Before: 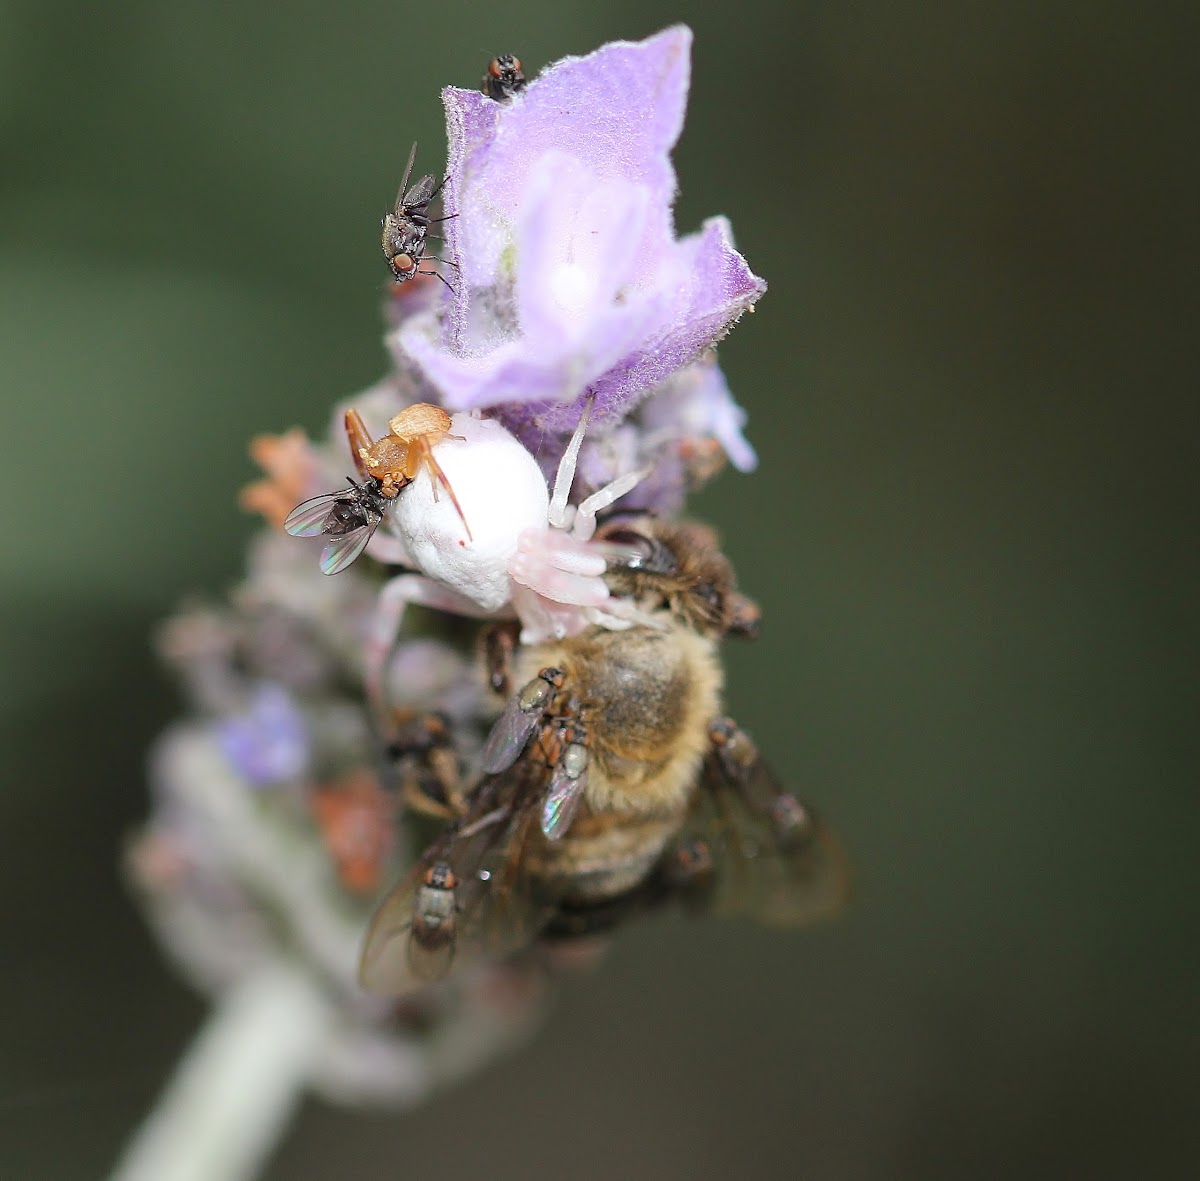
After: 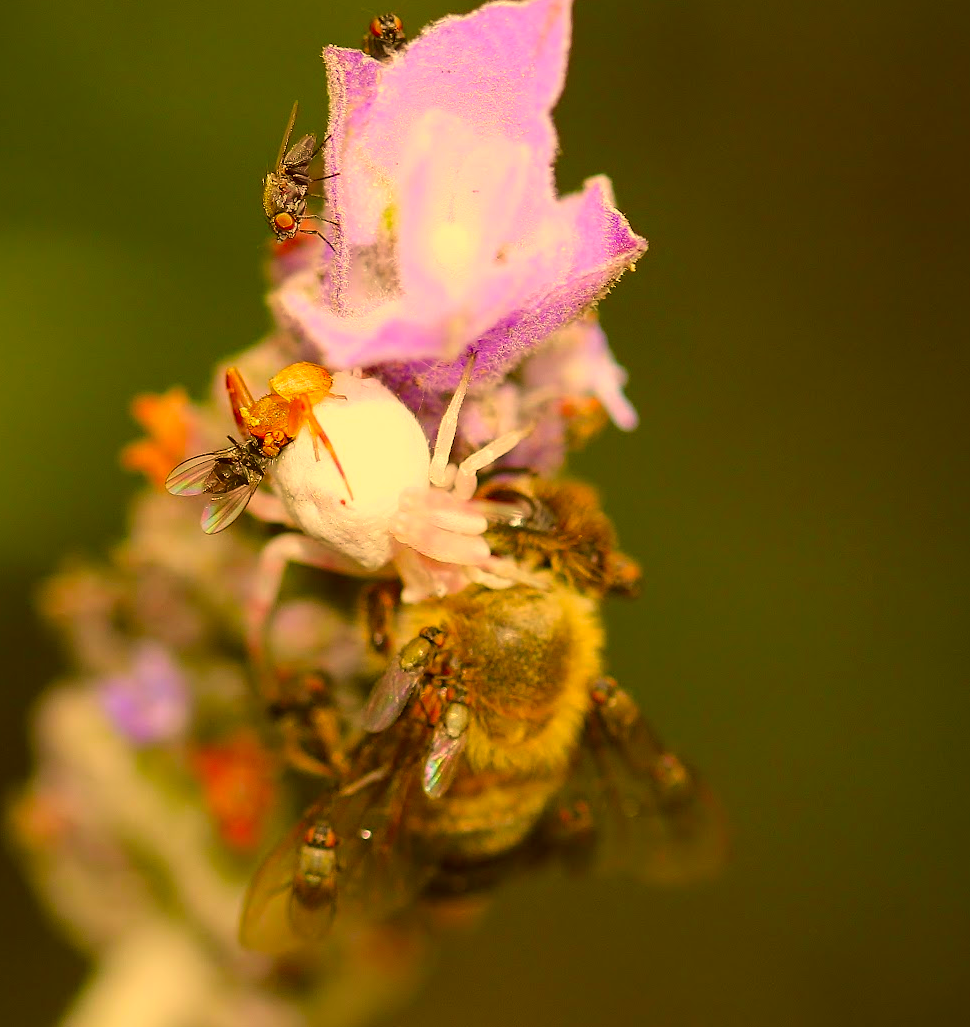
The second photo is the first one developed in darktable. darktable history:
color correction: highlights a* 10.44, highlights b* 30.04, shadows a* 2.73, shadows b* 17.51, saturation 1.72
crop: left 9.929%, top 3.475%, right 9.188%, bottom 9.529%
